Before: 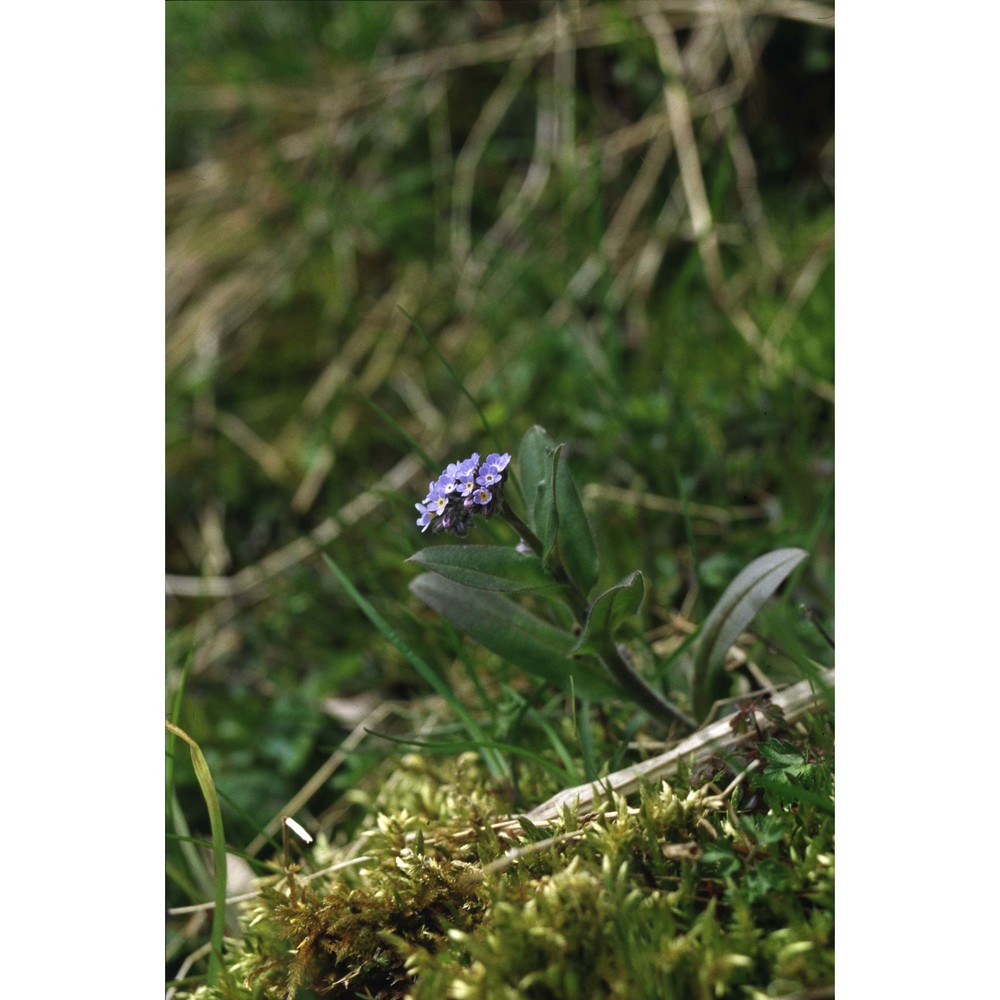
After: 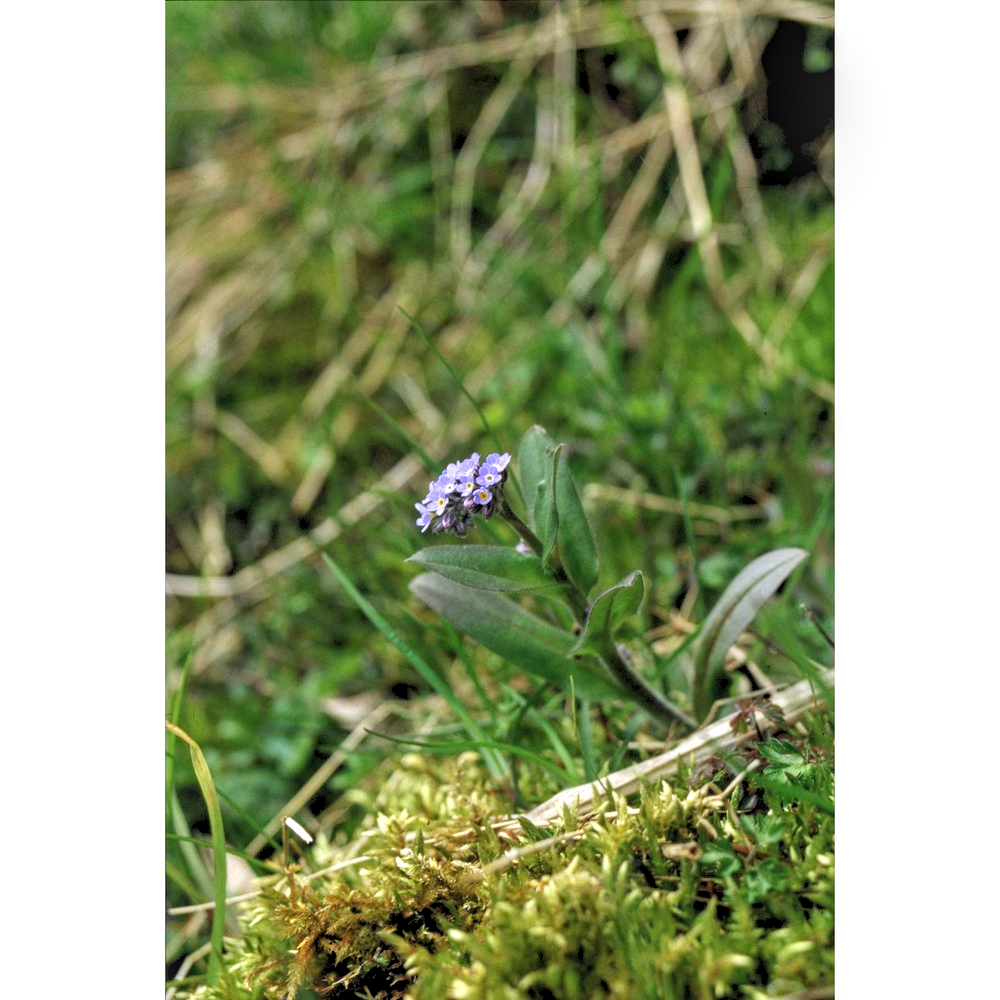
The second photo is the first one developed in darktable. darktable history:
levels: levels [0.072, 0.414, 0.976]
local contrast: on, module defaults
